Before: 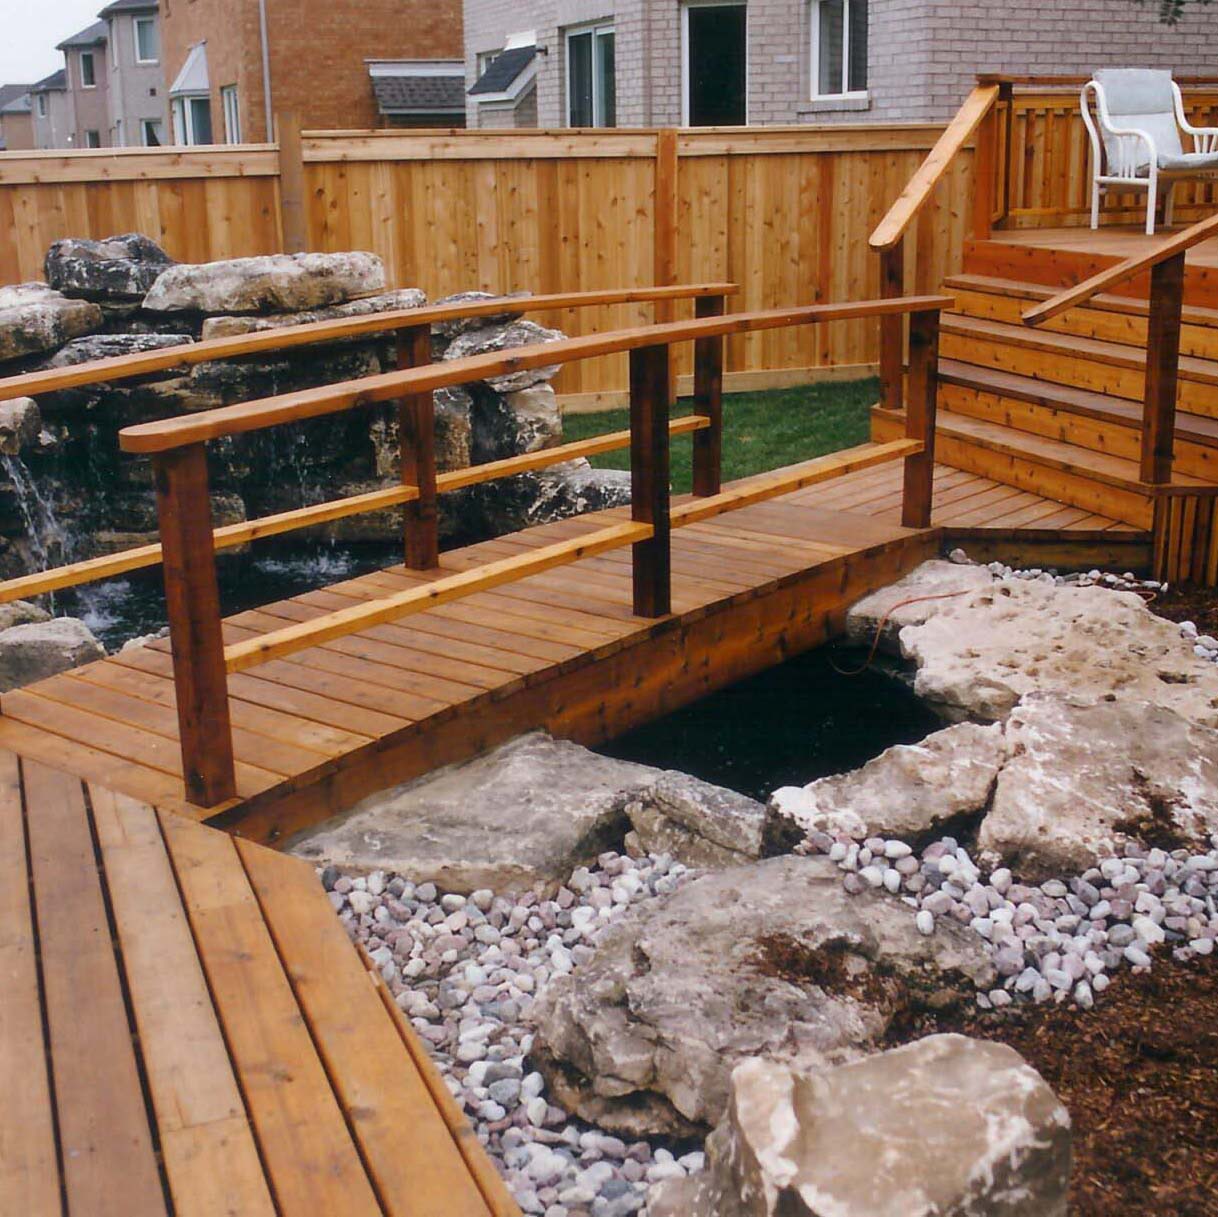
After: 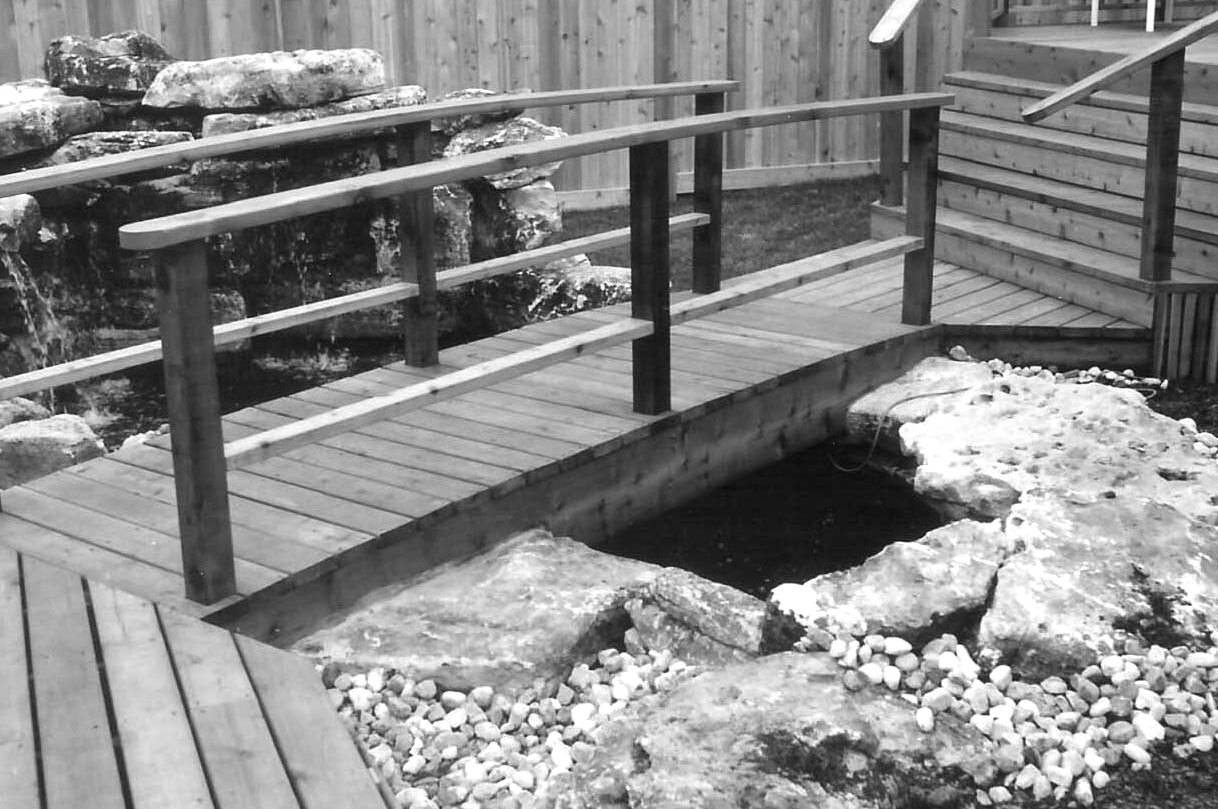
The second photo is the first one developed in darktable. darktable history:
crop: top 16.727%, bottom 16.727%
white balance: red 0.984, blue 1.059
monochrome: on, module defaults
contrast brightness saturation: brightness -0.02, saturation 0.35
exposure: exposure 0.74 EV, compensate highlight preservation false
